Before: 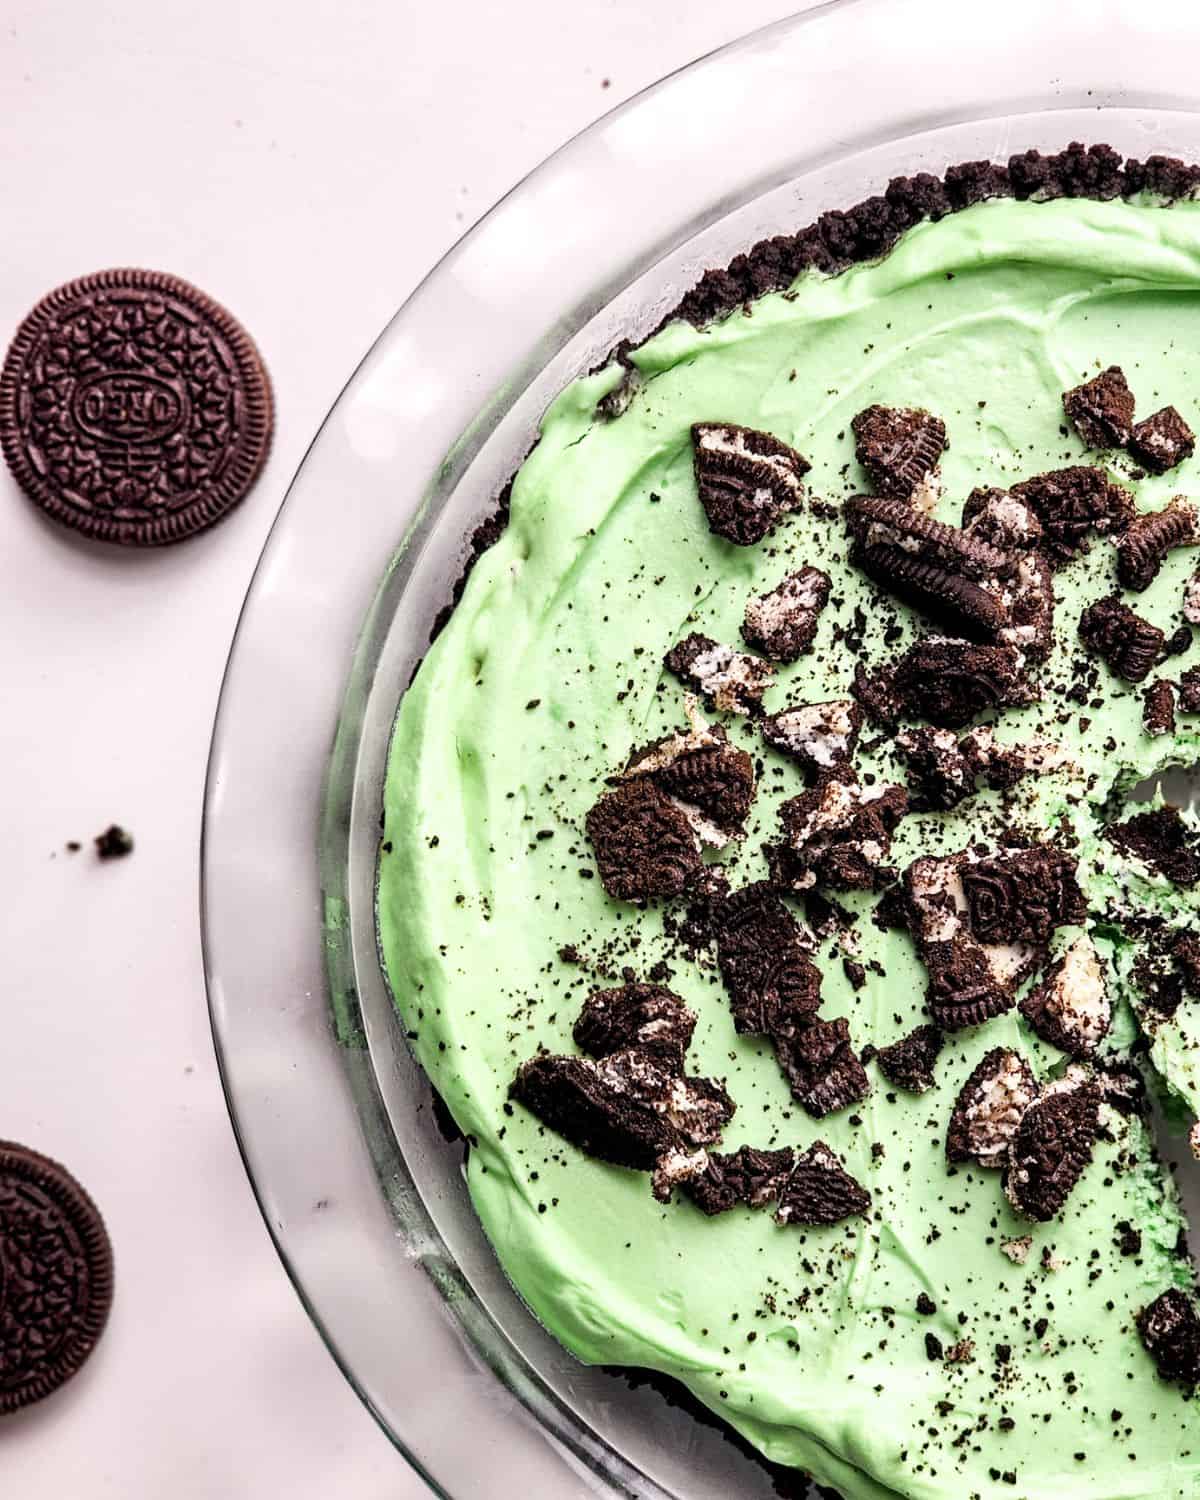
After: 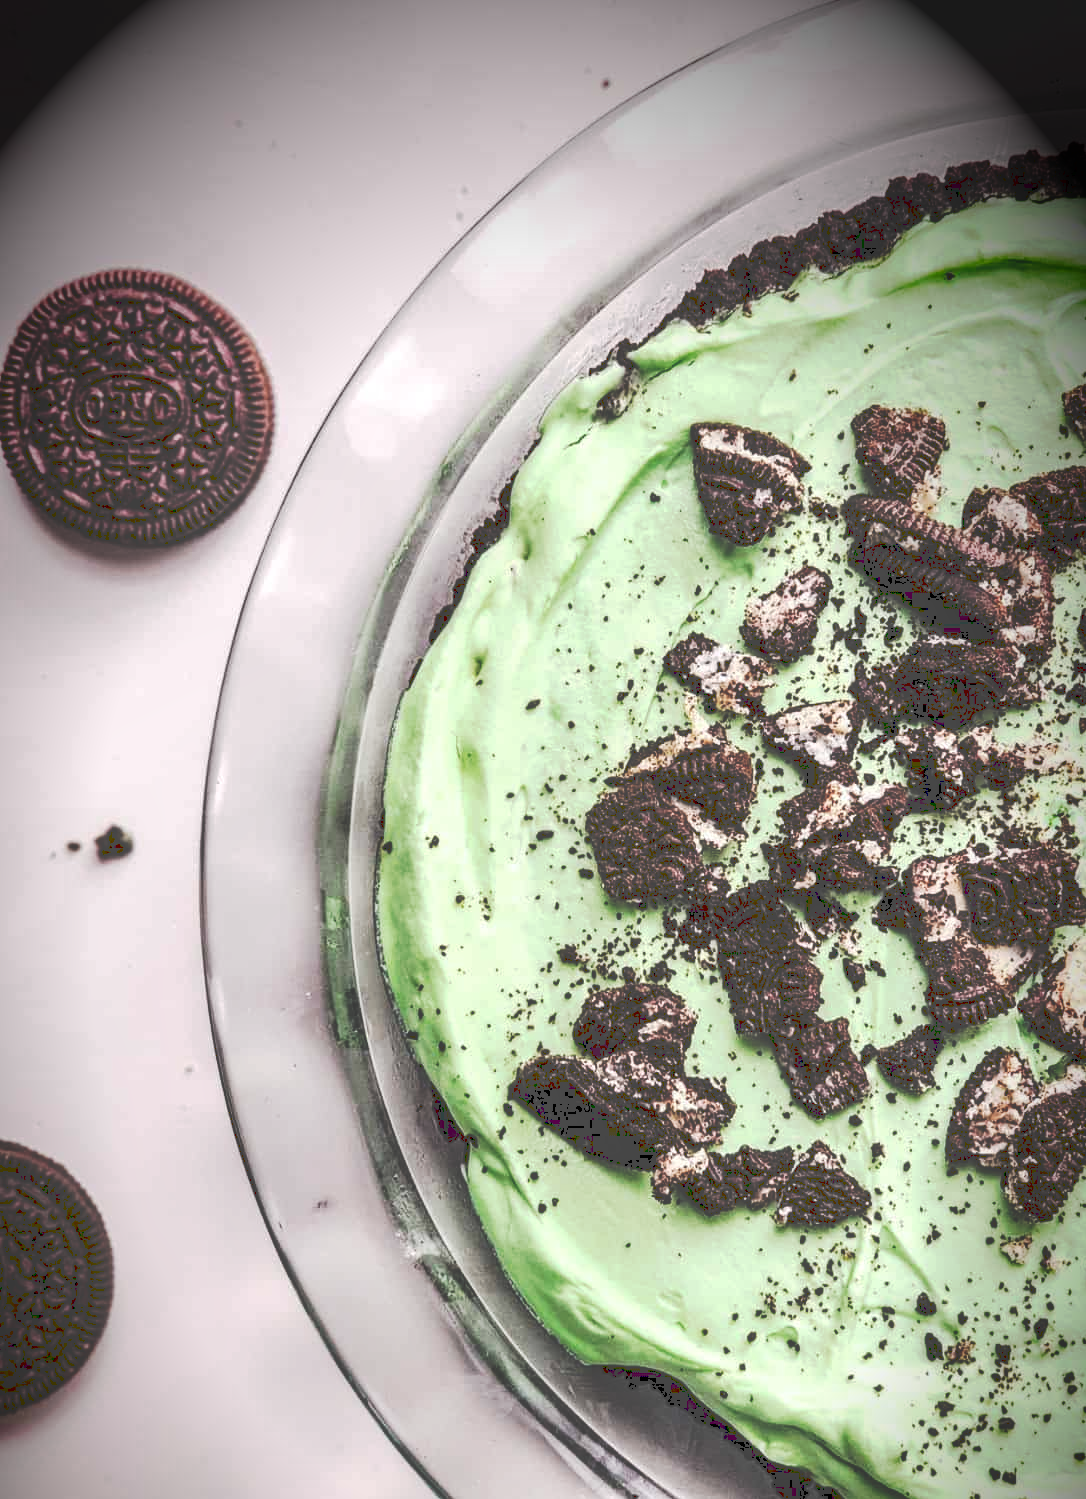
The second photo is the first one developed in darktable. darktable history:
crop: right 9.495%, bottom 0.032%
tone curve: curves: ch0 [(0, 0) (0.003, 0.299) (0.011, 0.299) (0.025, 0.299) (0.044, 0.299) (0.069, 0.3) (0.1, 0.306) (0.136, 0.316) (0.177, 0.326) (0.224, 0.338) (0.277, 0.366) (0.335, 0.406) (0.399, 0.462) (0.468, 0.533) (0.543, 0.607) (0.623, 0.7) (0.709, 0.775) (0.801, 0.843) (0.898, 0.903) (1, 1)], preserve colors none
vignetting: fall-off start 80.91%, fall-off radius 61.76%, brightness -0.99, saturation 0.496, center (-0.029, 0.24), automatic ratio true, width/height ratio 1.414
local contrast: on, module defaults
